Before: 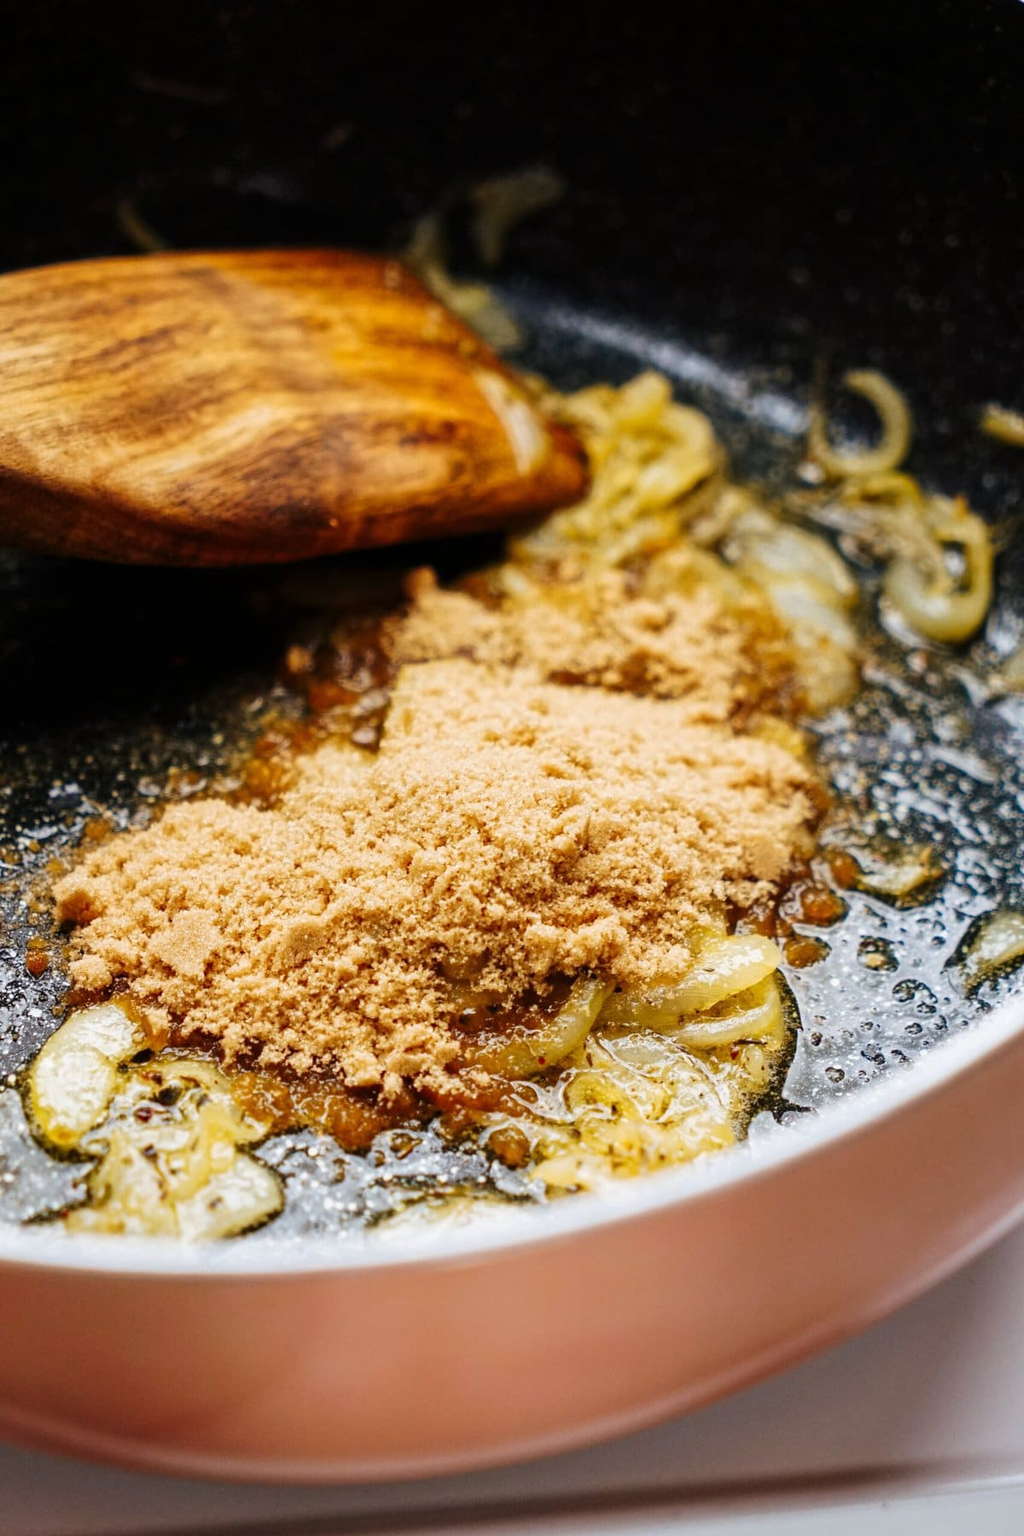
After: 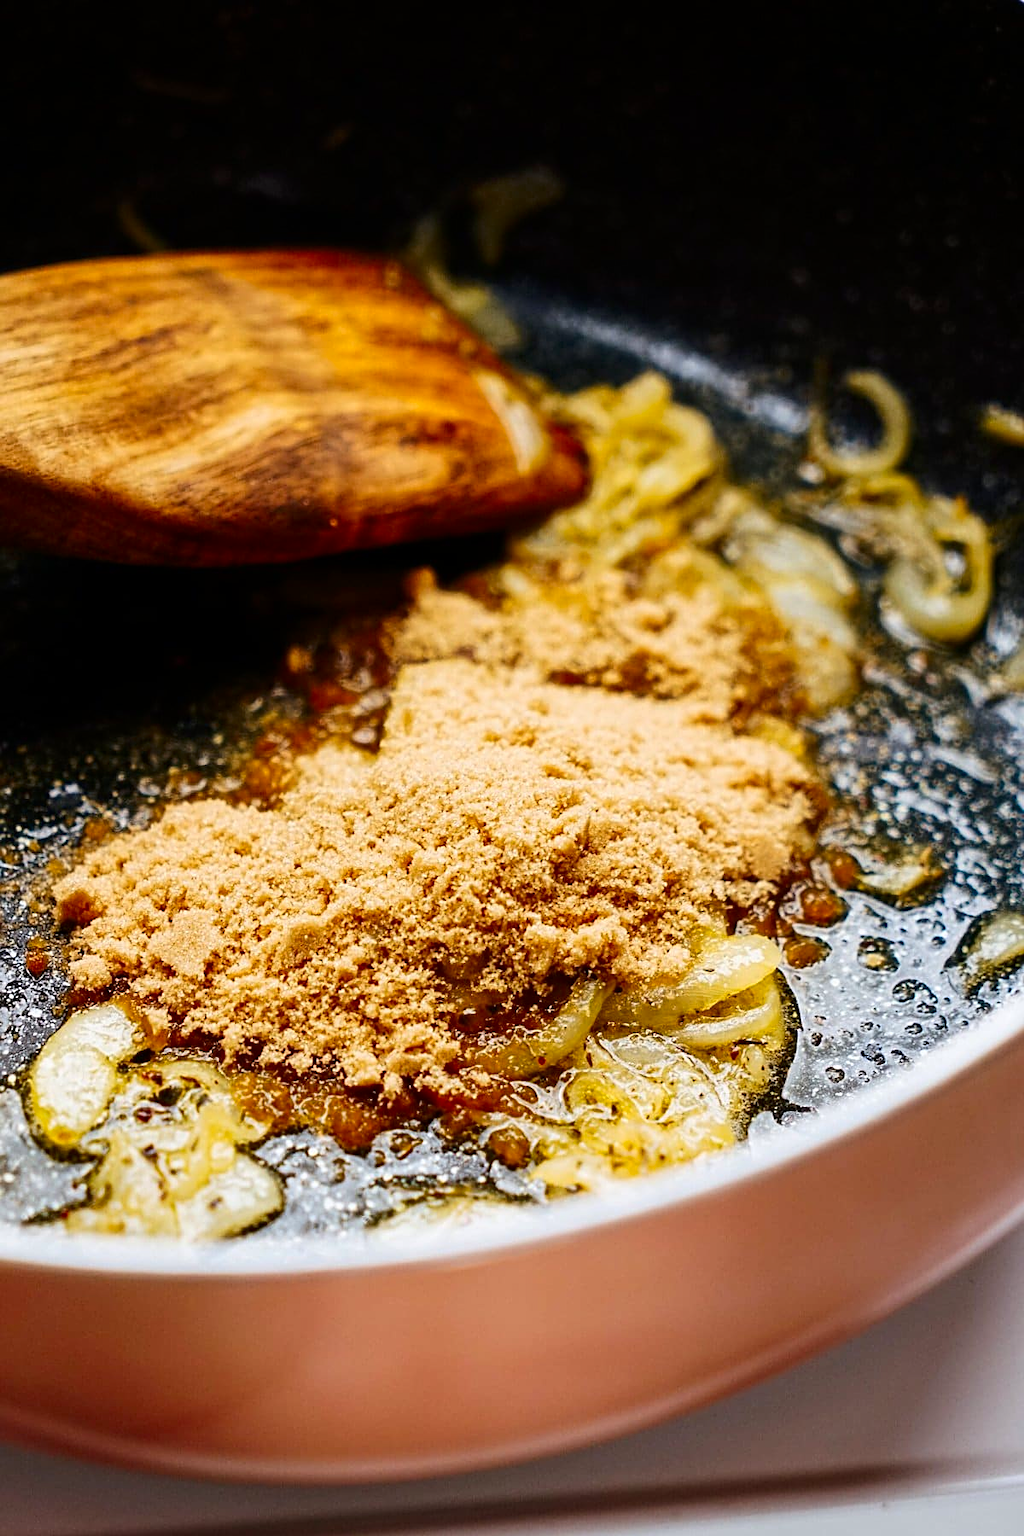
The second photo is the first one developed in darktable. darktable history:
sharpen: on, module defaults
contrast brightness saturation: contrast 0.13, brightness -0.05, saturation 0.16
